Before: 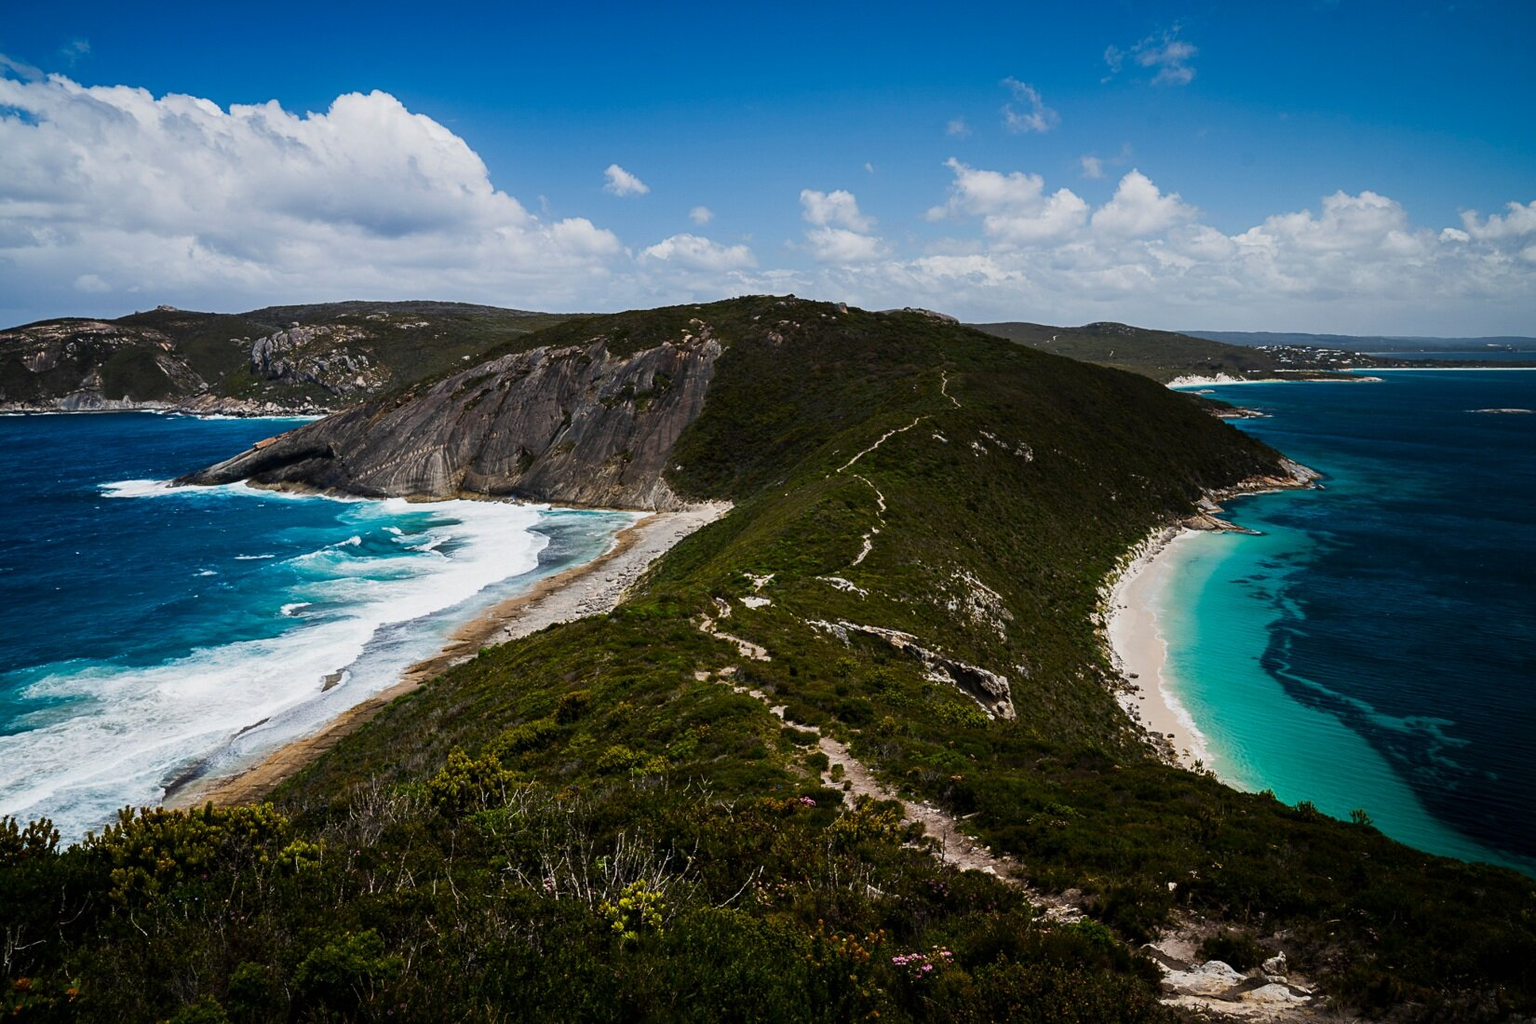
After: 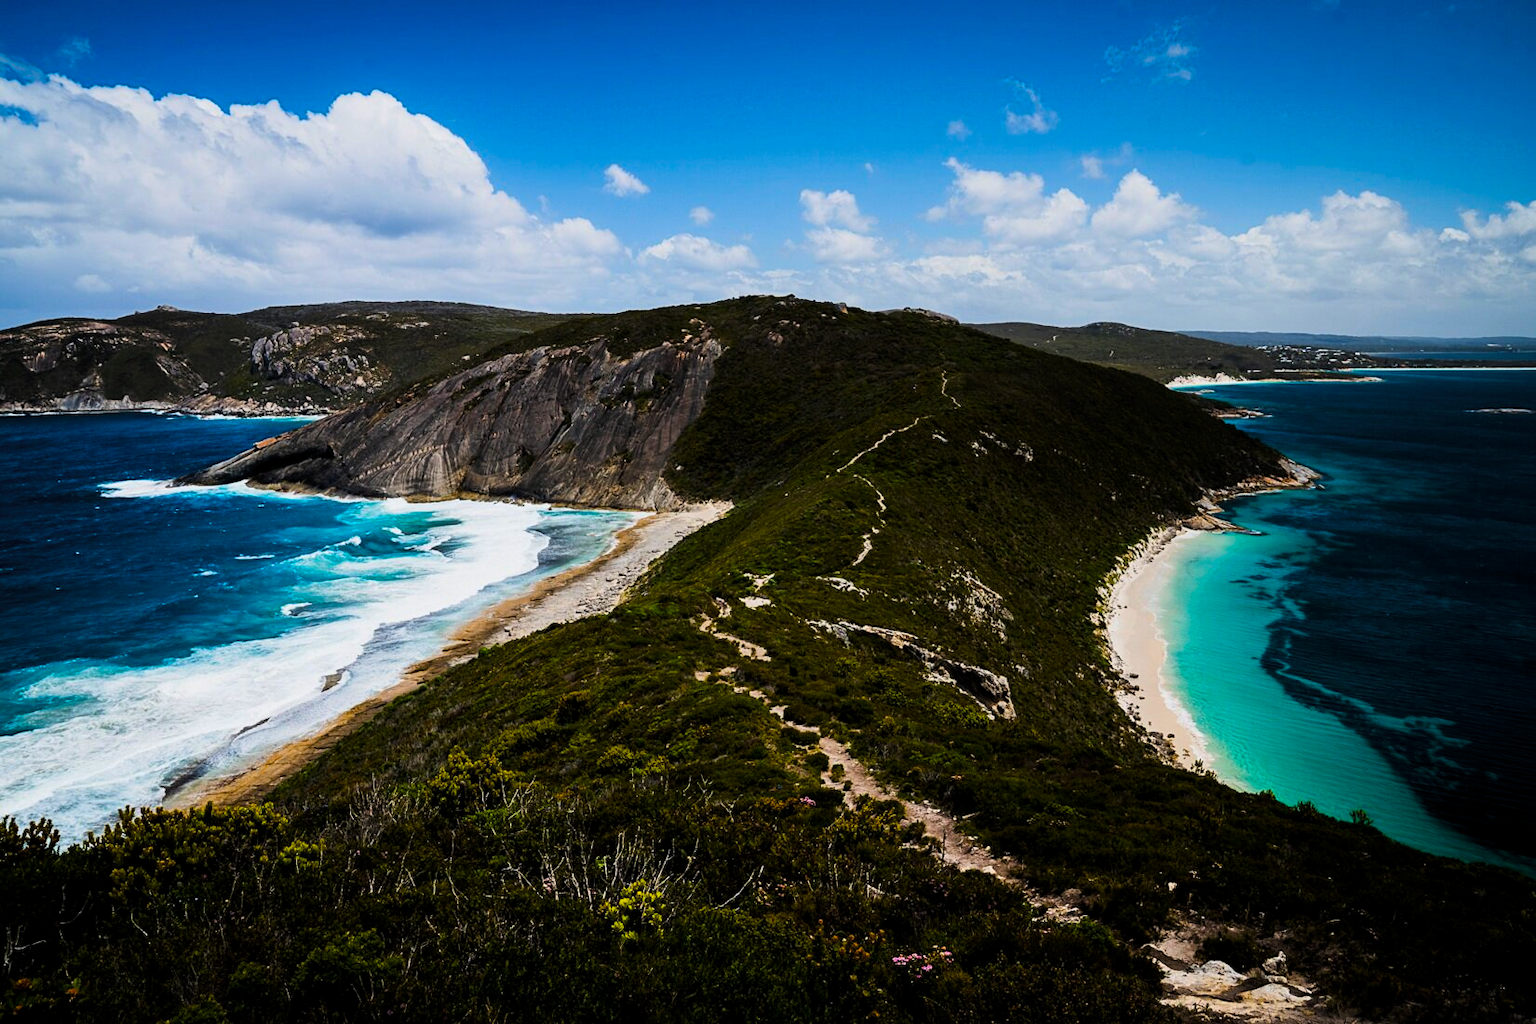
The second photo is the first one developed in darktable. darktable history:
color balance rgb: perceptual saturation grading › global saturation 25%, global vibrance 20%
tone curve: curves: ch0 [(0.021, 0) (0.104, 0.052) (0.496, 0.526) (0.737, 0.783) (1, 1)], color space Lab, linked channels, preserve colors none
